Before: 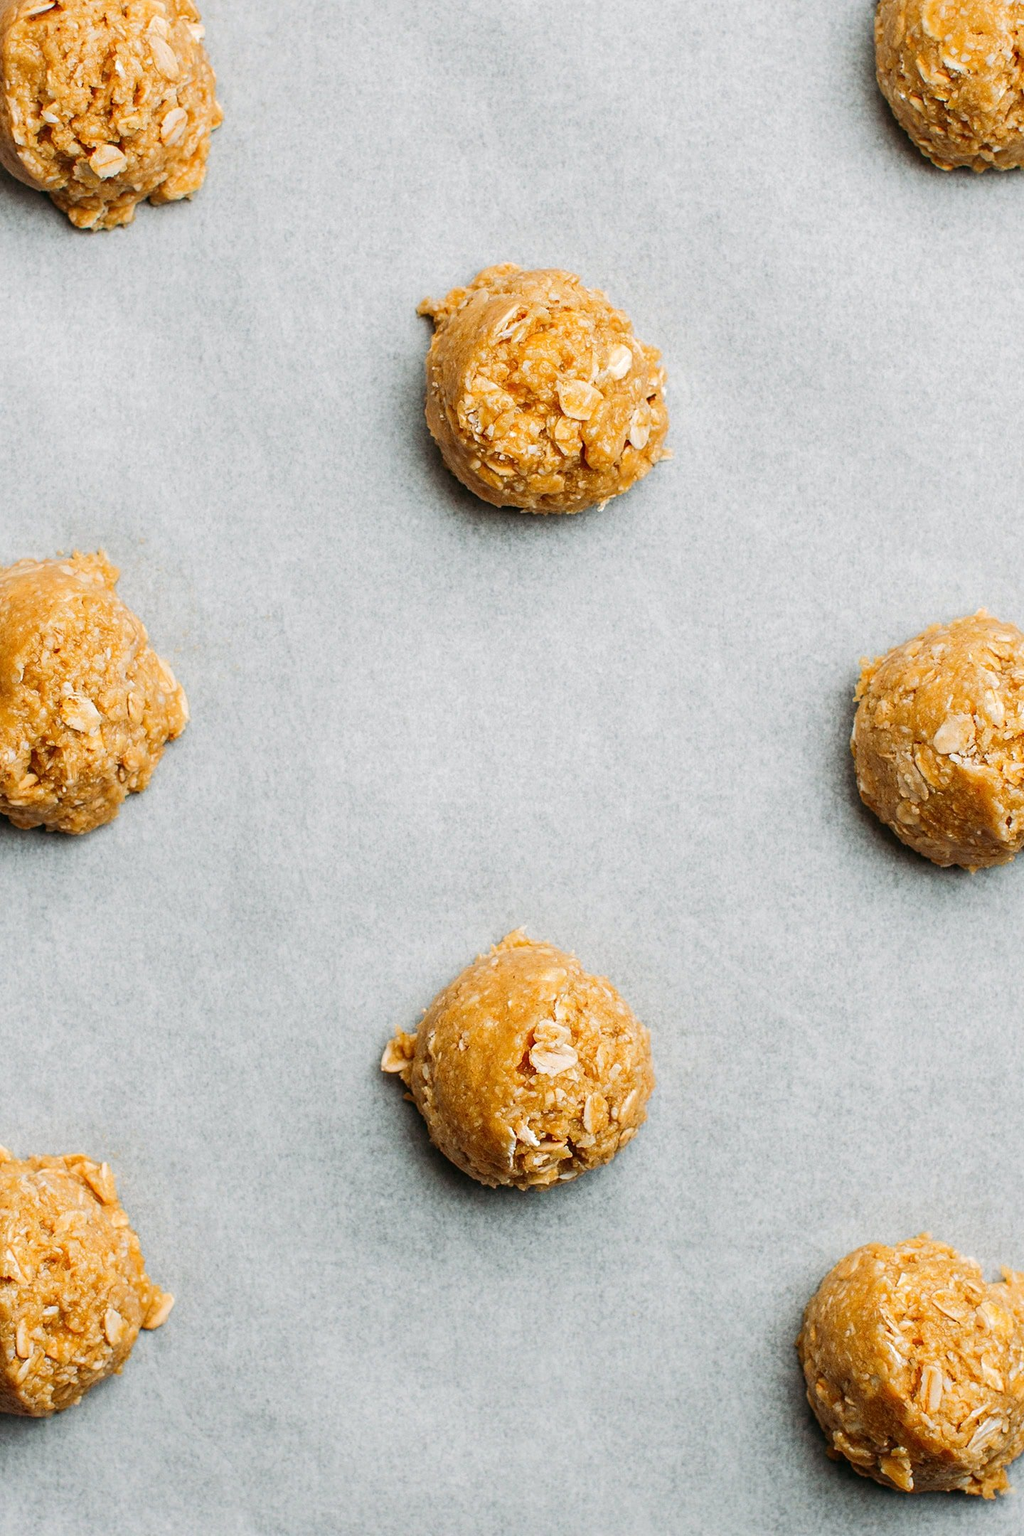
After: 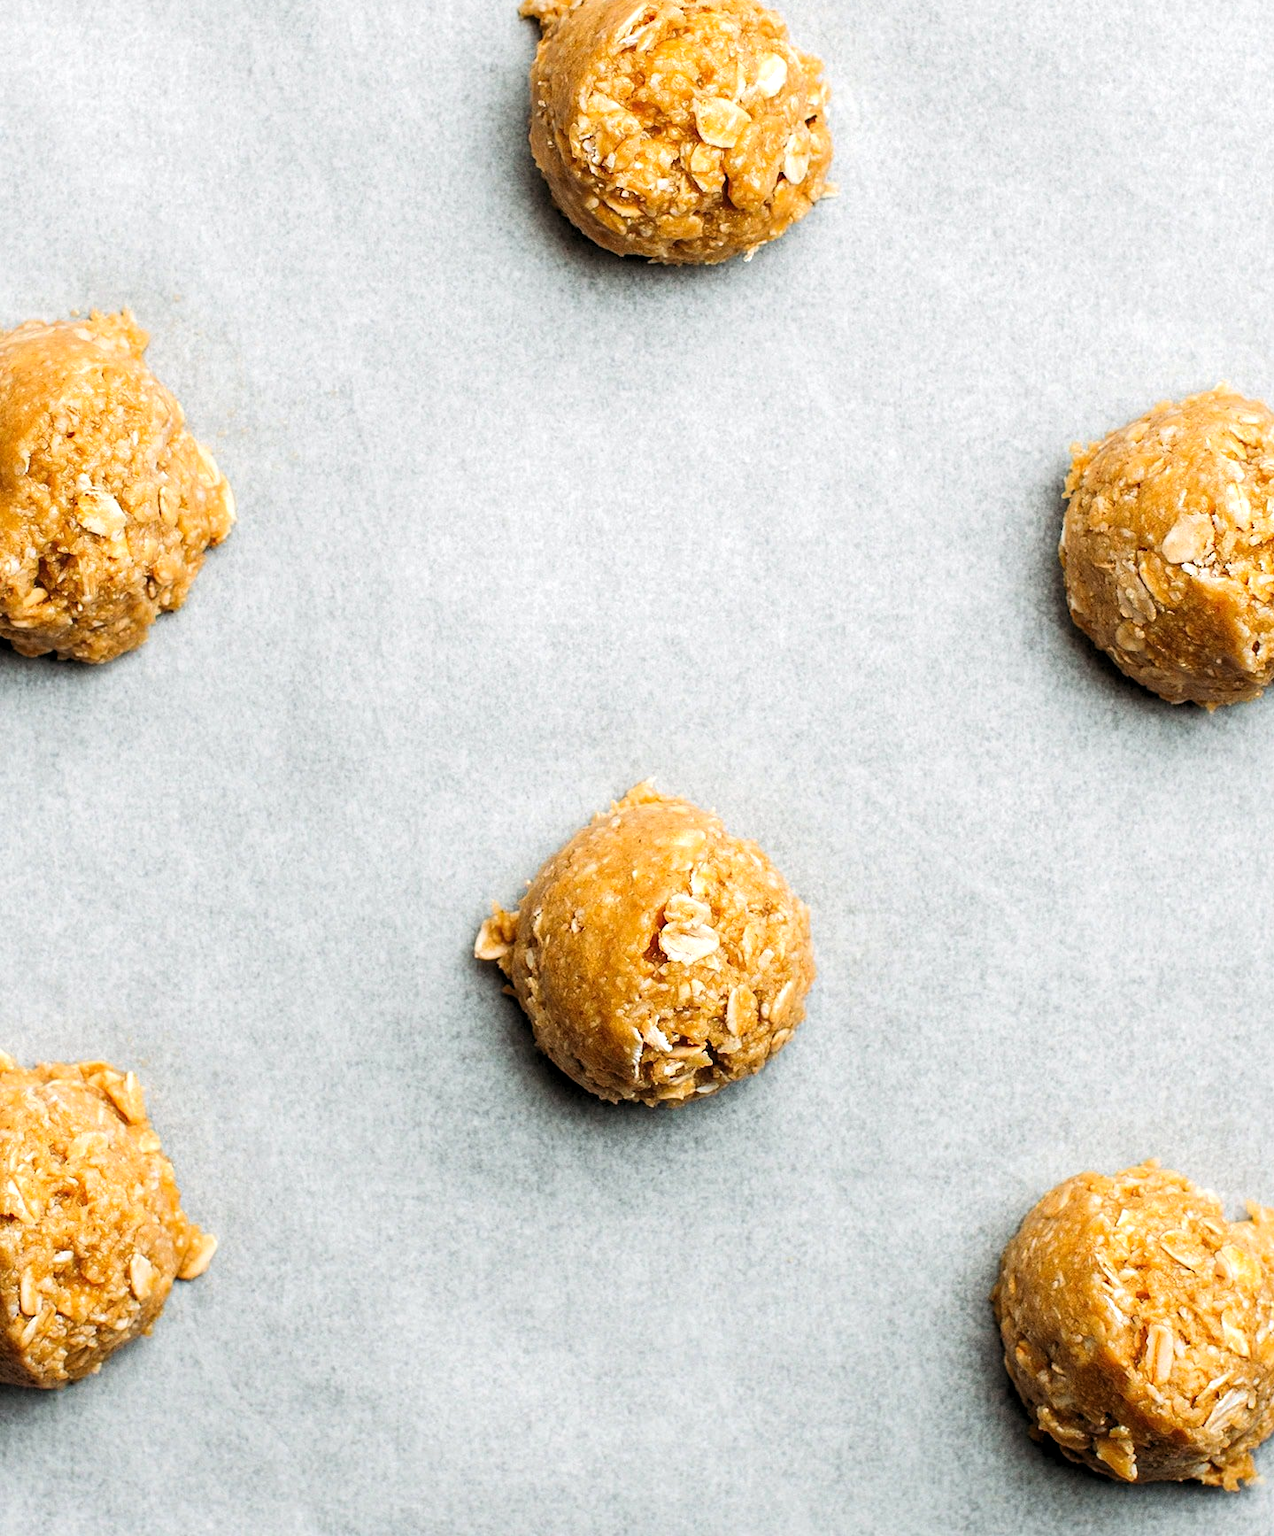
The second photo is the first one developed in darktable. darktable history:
levels: black 0.05%, levels [0.055, 0.477, 0.9]
crop and rotate: top 19.635%
